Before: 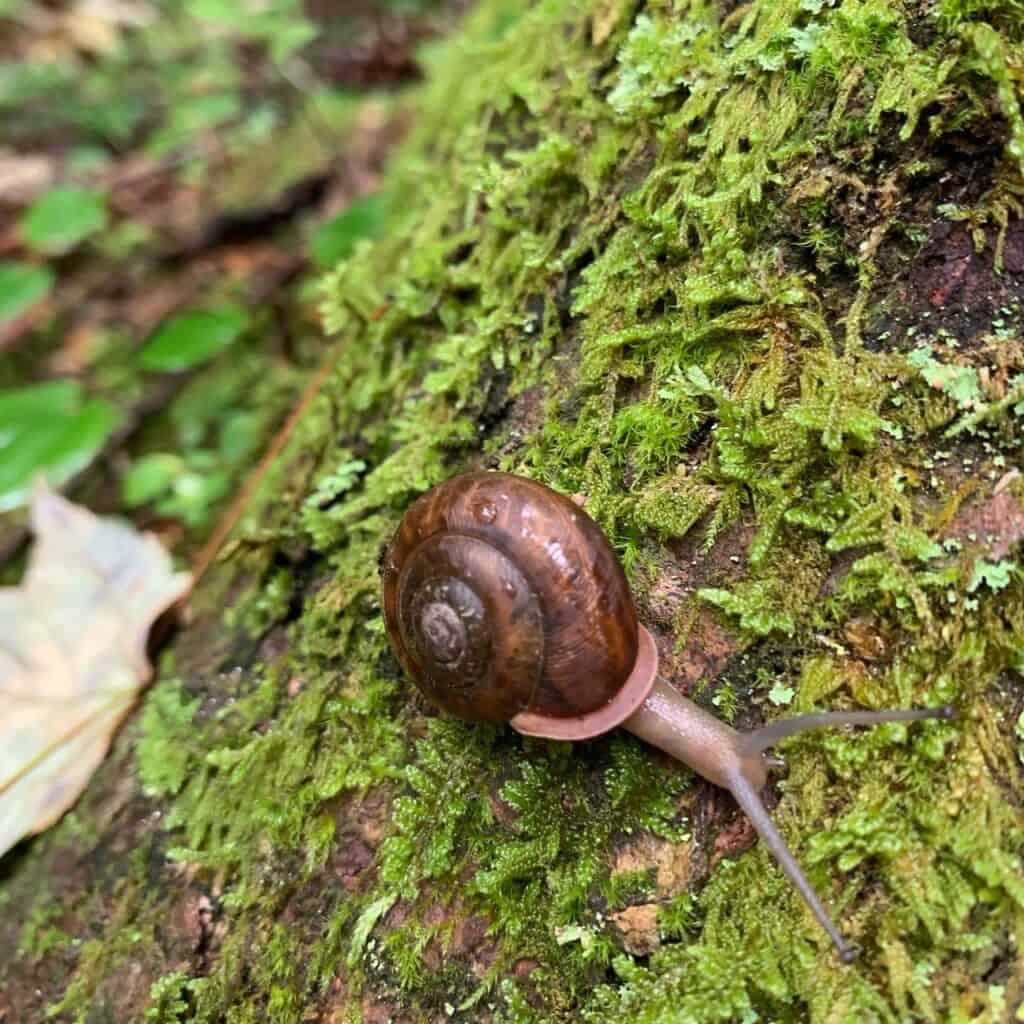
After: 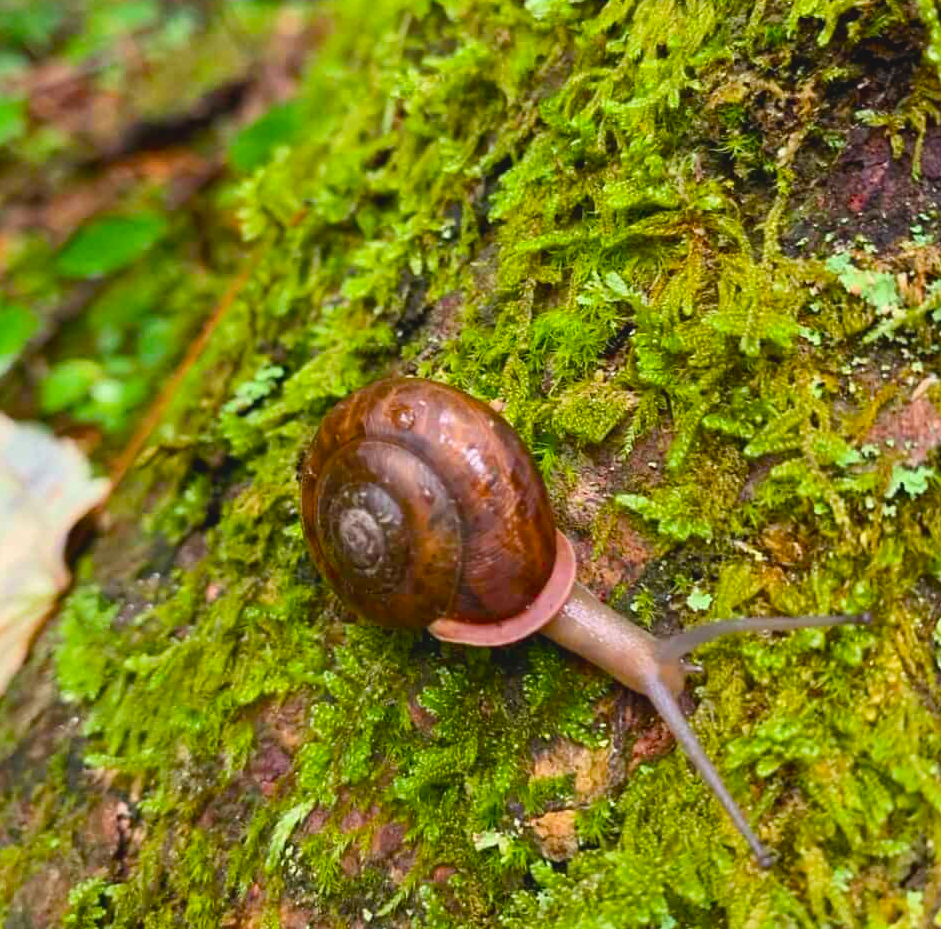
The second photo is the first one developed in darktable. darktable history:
crop and rotate: left 8.042%, top 9.237%
color balance rgb: shadows lift › hue 85.08°, highlights gain › luminance 5.569%, highlights gain › chroma 1.28%, highlights gain › hue 90.69°, global offset › luminance 0.476%, global offset › hue 60.93°, perceptual saturation grading › global saturation 36.046%, perceptual saturation grading › shadows 34.62%, contrast -10.562%
exposure: black level correction 0.001, exposure 0.138 EV, compensate exposure bias true, compensate highlight preservation false
